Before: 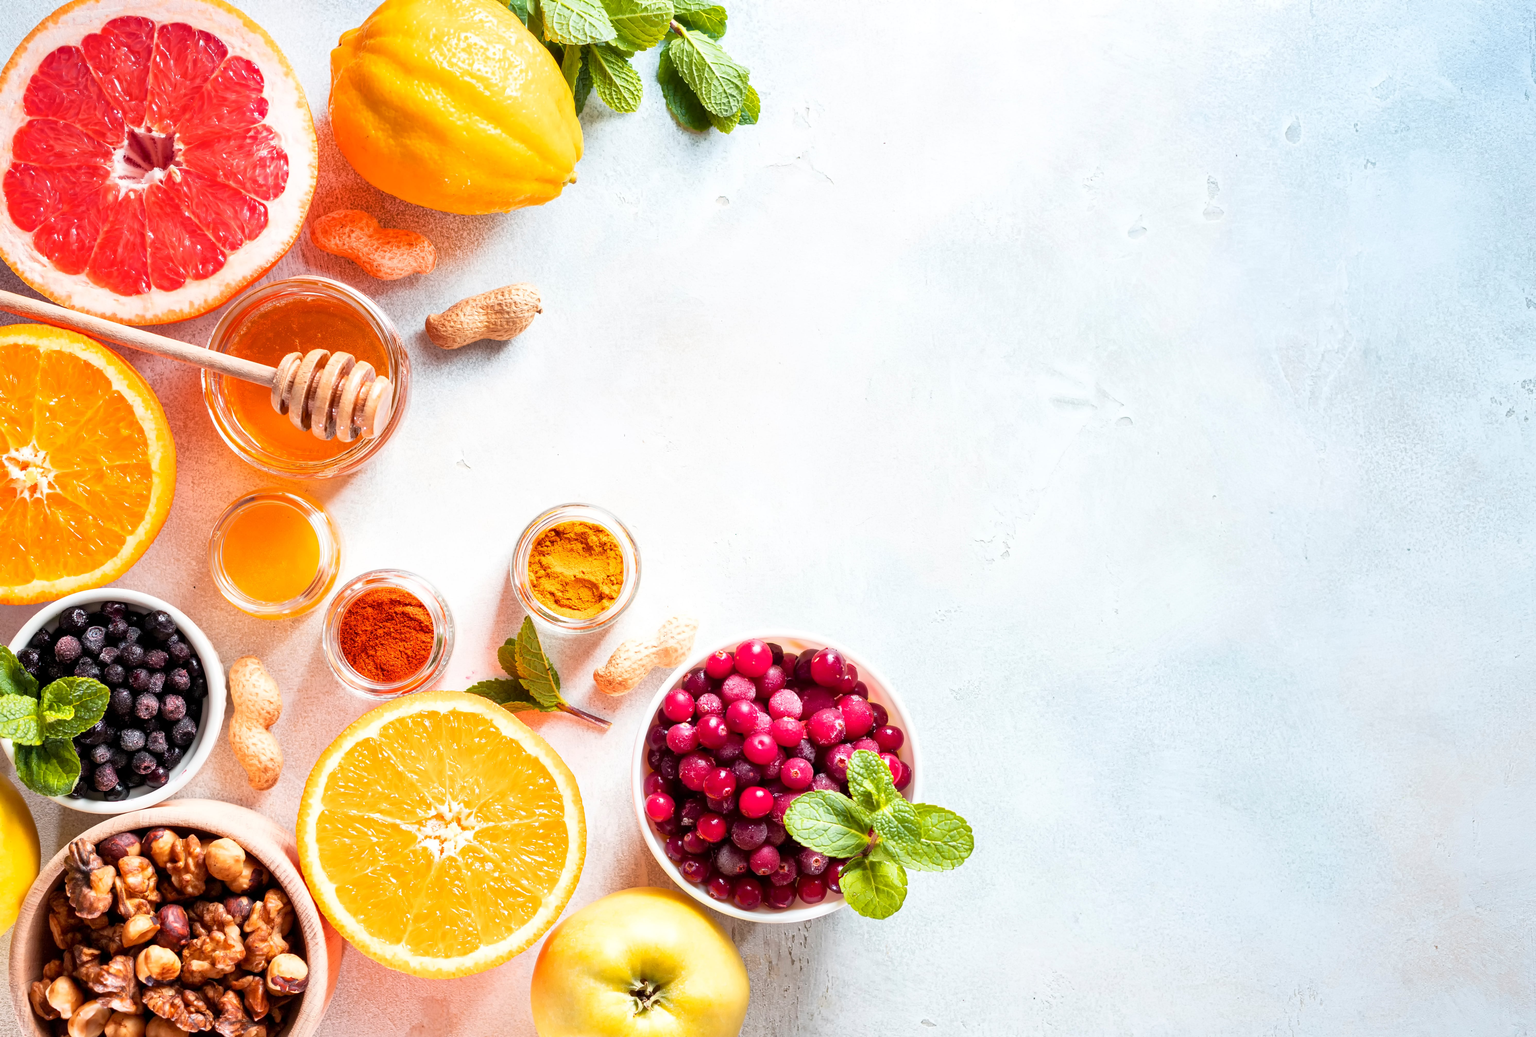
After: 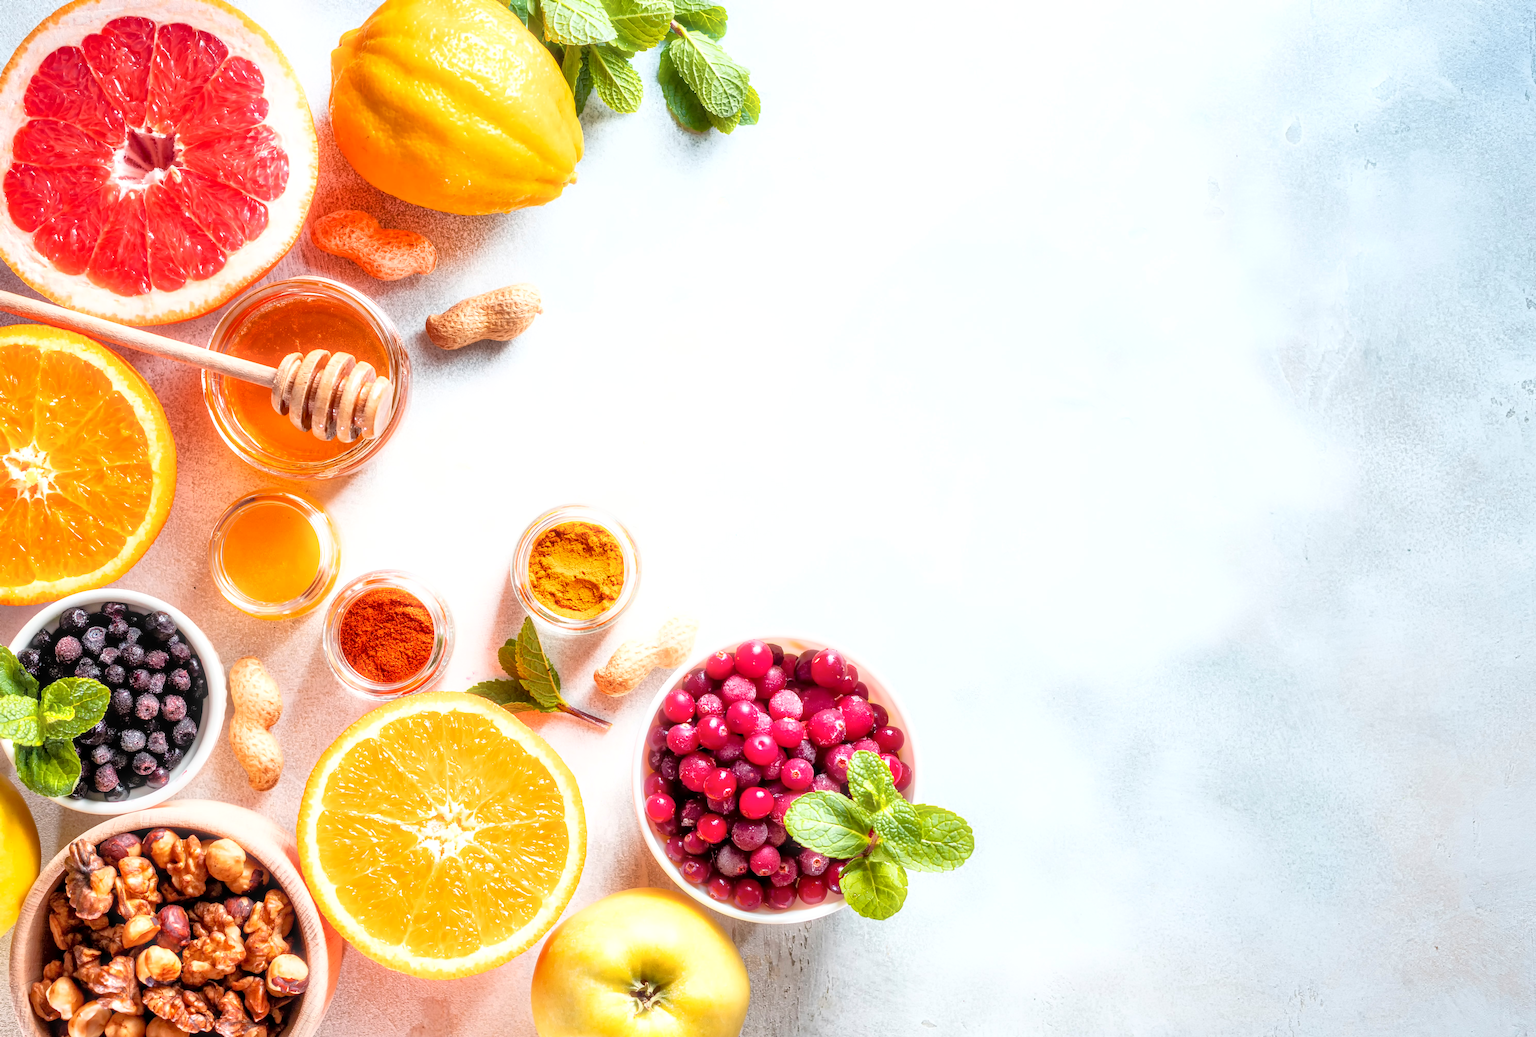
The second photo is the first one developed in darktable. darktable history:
local contrast: on, module defaults
tone equalizer: -7 EV 0.15 EV, -6 EV 0.6 EV, -5 EV 1.15 EV, -4 EV 1.33 EV, -3 EV 1.15 EV, -2 EV 0.6 EV, -1 EV 0.15 EV, mask exposure compensation -0.5 EV
bloom: size 9%, threshold 100%, strength 7%
sharpen: radius 2.883, amount 0.868, threshold 47.523
